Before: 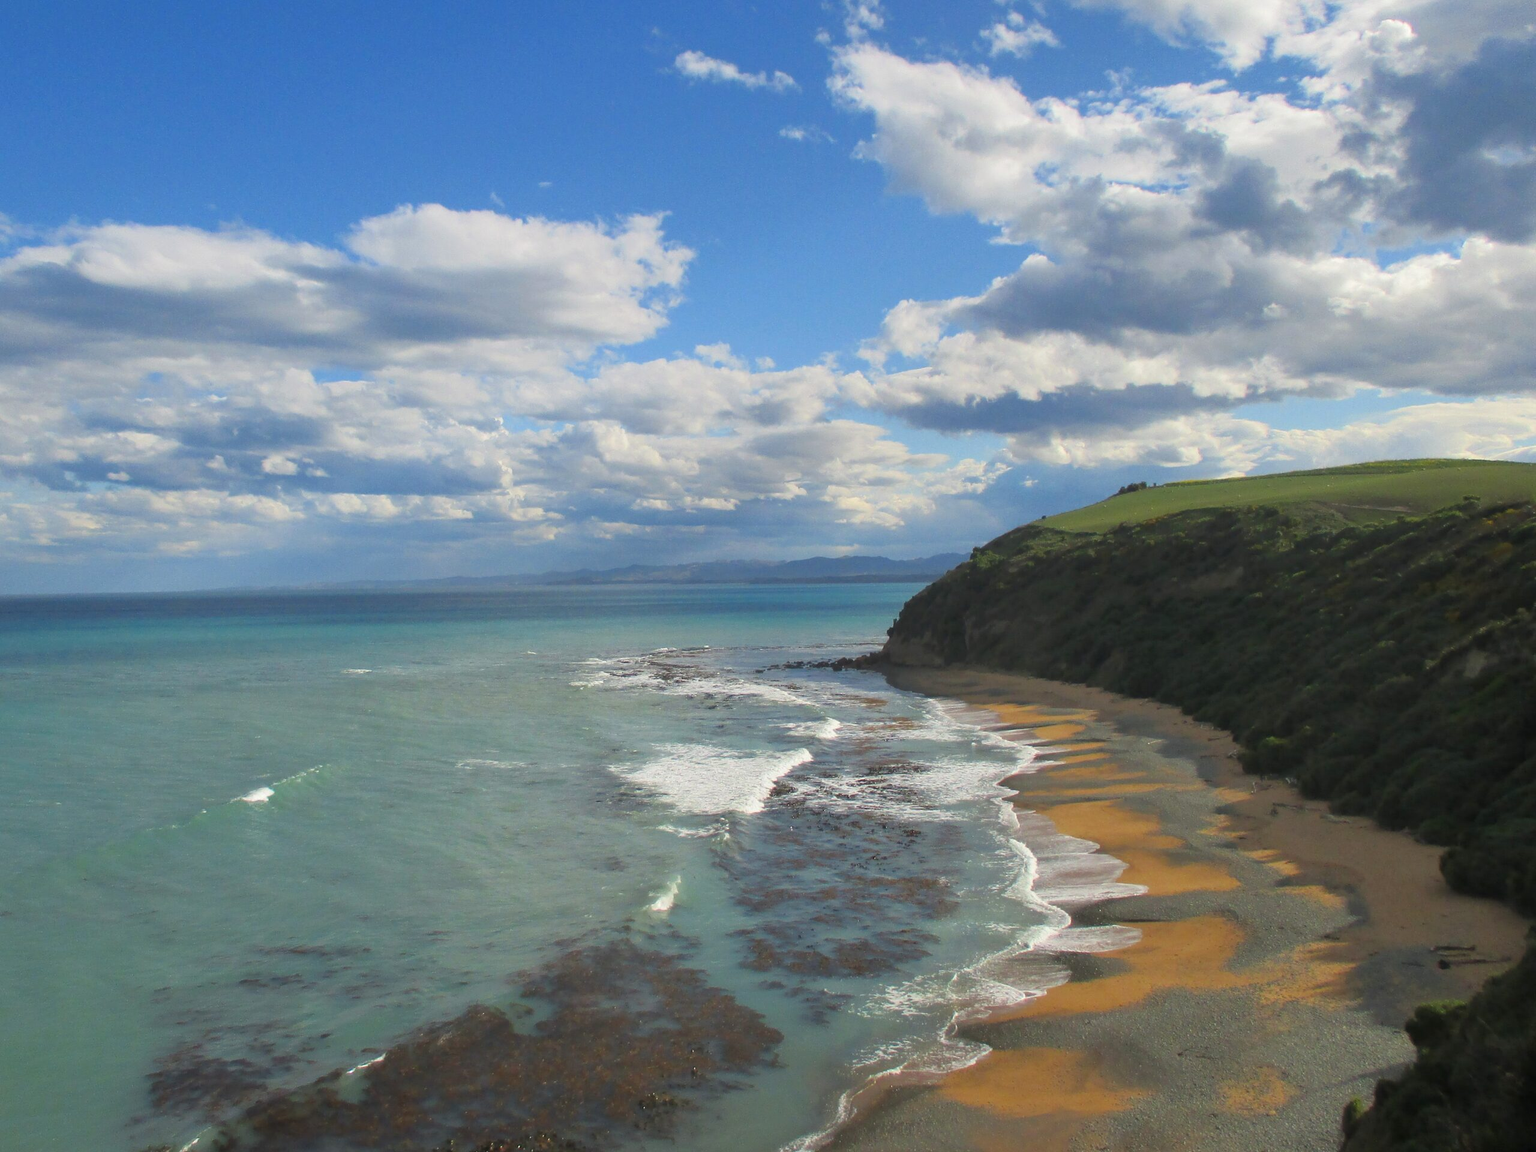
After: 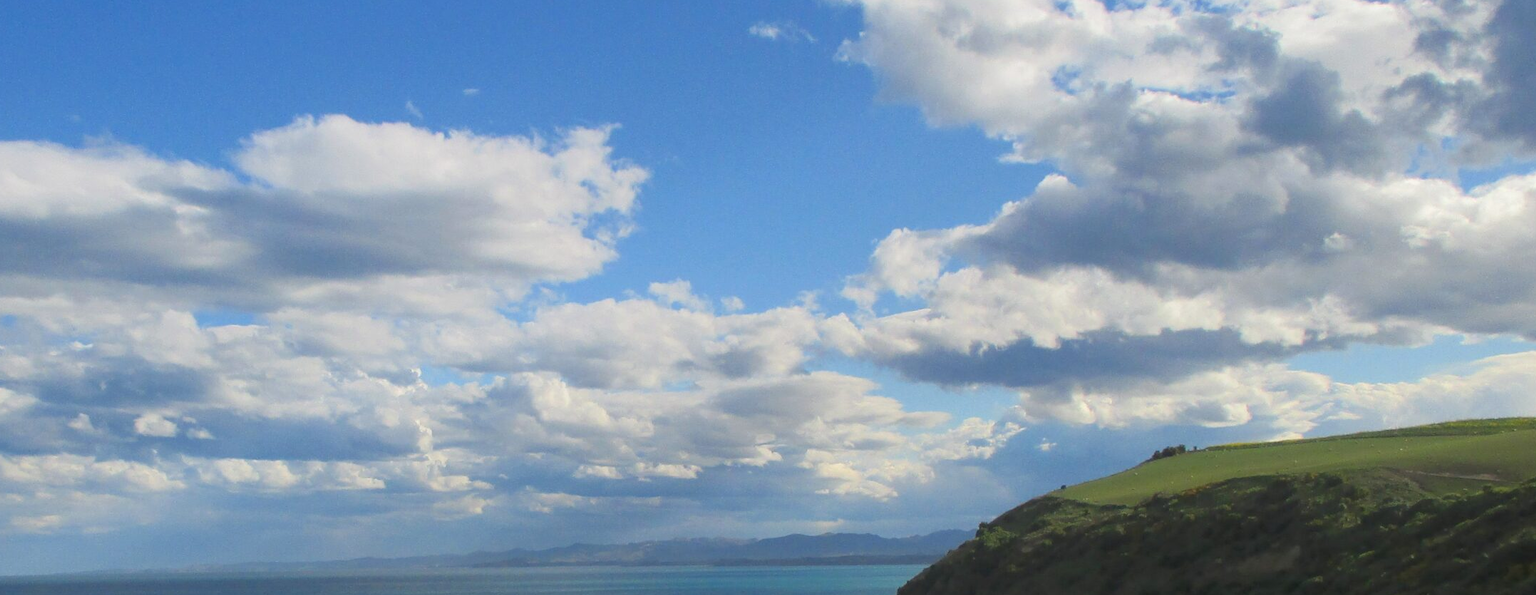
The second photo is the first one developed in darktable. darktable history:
crop and rotate: left 9.711%, top 9.362%, right 6.08%, bottom 47.049%
